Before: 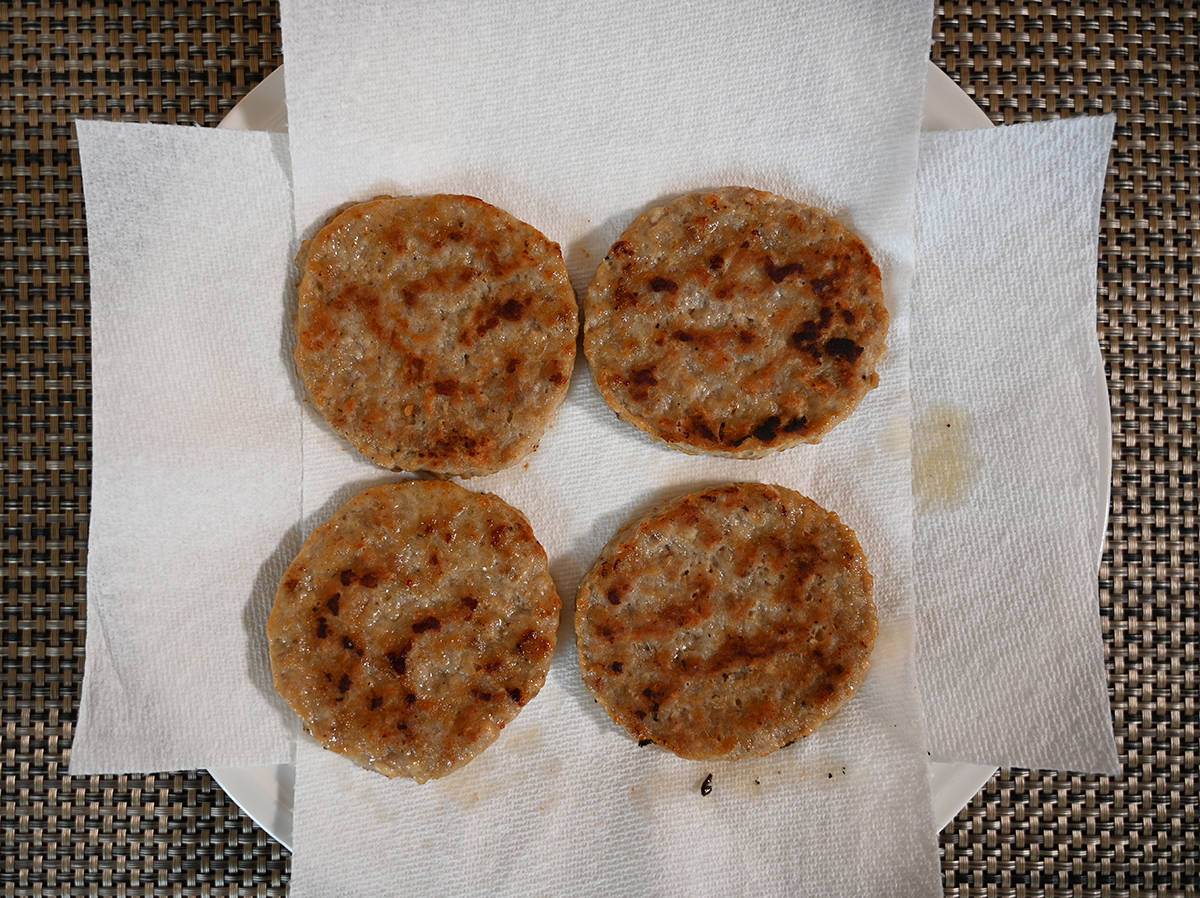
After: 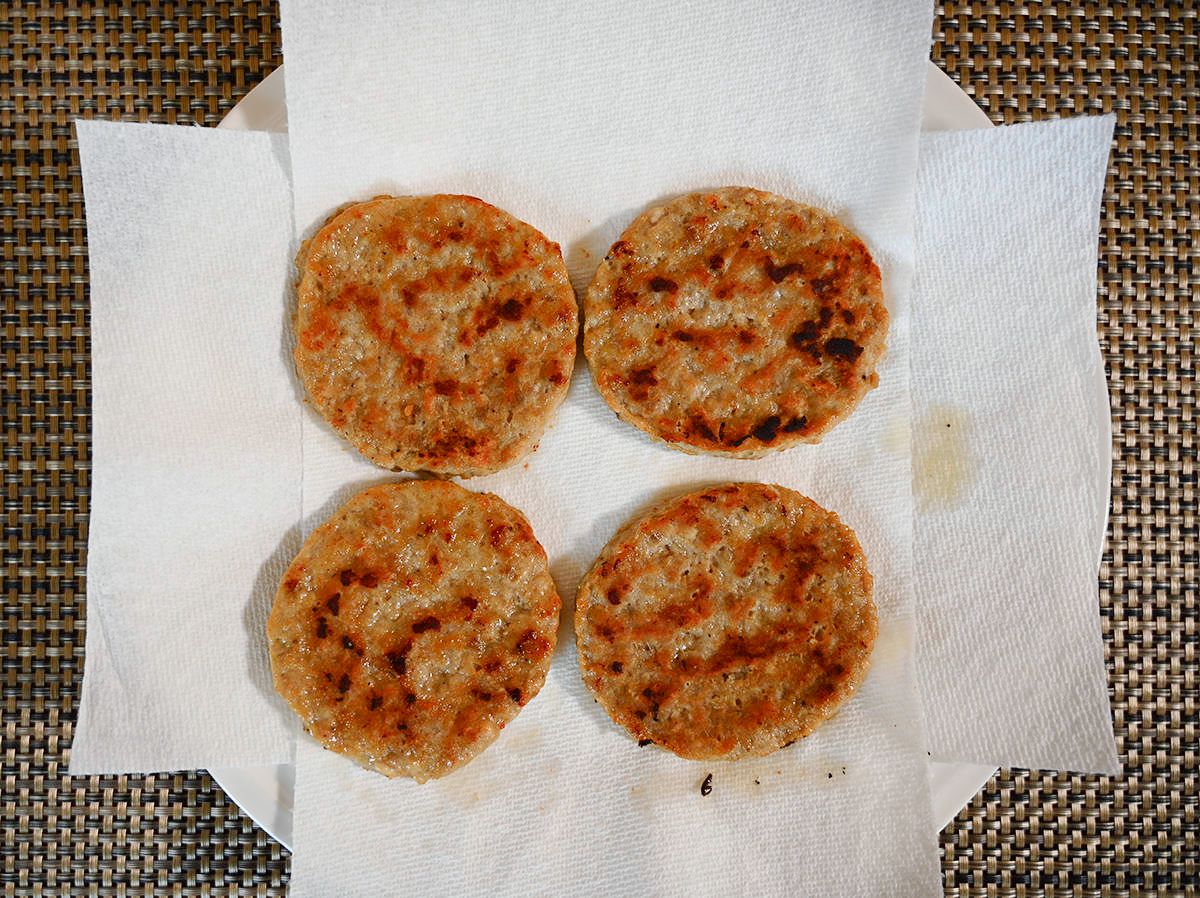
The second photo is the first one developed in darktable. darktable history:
tone curve: curves: ch0 [(0, 0) (0.003, 0.004) (0.011, 0.015) (0.025, 0.033) (0.044, 0.059) (0.069, 0.092) (0.1, 0.132) (0.136, 0.18) (0.177, 0.235) (0.224, 0.297) (0.277, 0.366) (0.335, 0.44) (0.399, 0.52) (0.468, 0.594) (0.543, 0.661) (0.623, 0.727) (0.709, 0.79) (0.801, 0.86) (0.898, 0.928) (1, 1)], preserve colors none
color look up table: target L [64.97, 46.35, 33.2, 100, 80.68, 72.92, 63.12, 57.65, 51.81, 42.94, 45.47, 38.37, 26.65, 71.02, 58.89, 50.52, 49.2, 35.4, 24.54, 24.98, 63.44, 48.11, 42.58, 27, 0 ×25], target a [-24.6, -38.53, -10.8, -0.001, 0.177, 3.198, 21.29, 21.46, 43.2, -0.174, 54.79, 56.38, 15.88, -0.286, -0.182, 8.698, 54.64, 11.02, 26.46, 21.97, -29.77, -20.03, -2.396, -0.413, 0 ×25], target b [61.2, 37.51, 26.99, 0.009, 1.384, 77.1, 65.37, 18.25, 51.87, 0.146, 16.42, 28.52, 19.18, -1.17, -1.402, -33.1, -16.44, -66, -21.38, -69.74, -6.836, -45.04, -35.67, -1.009, 0 ×25], num patches 24
